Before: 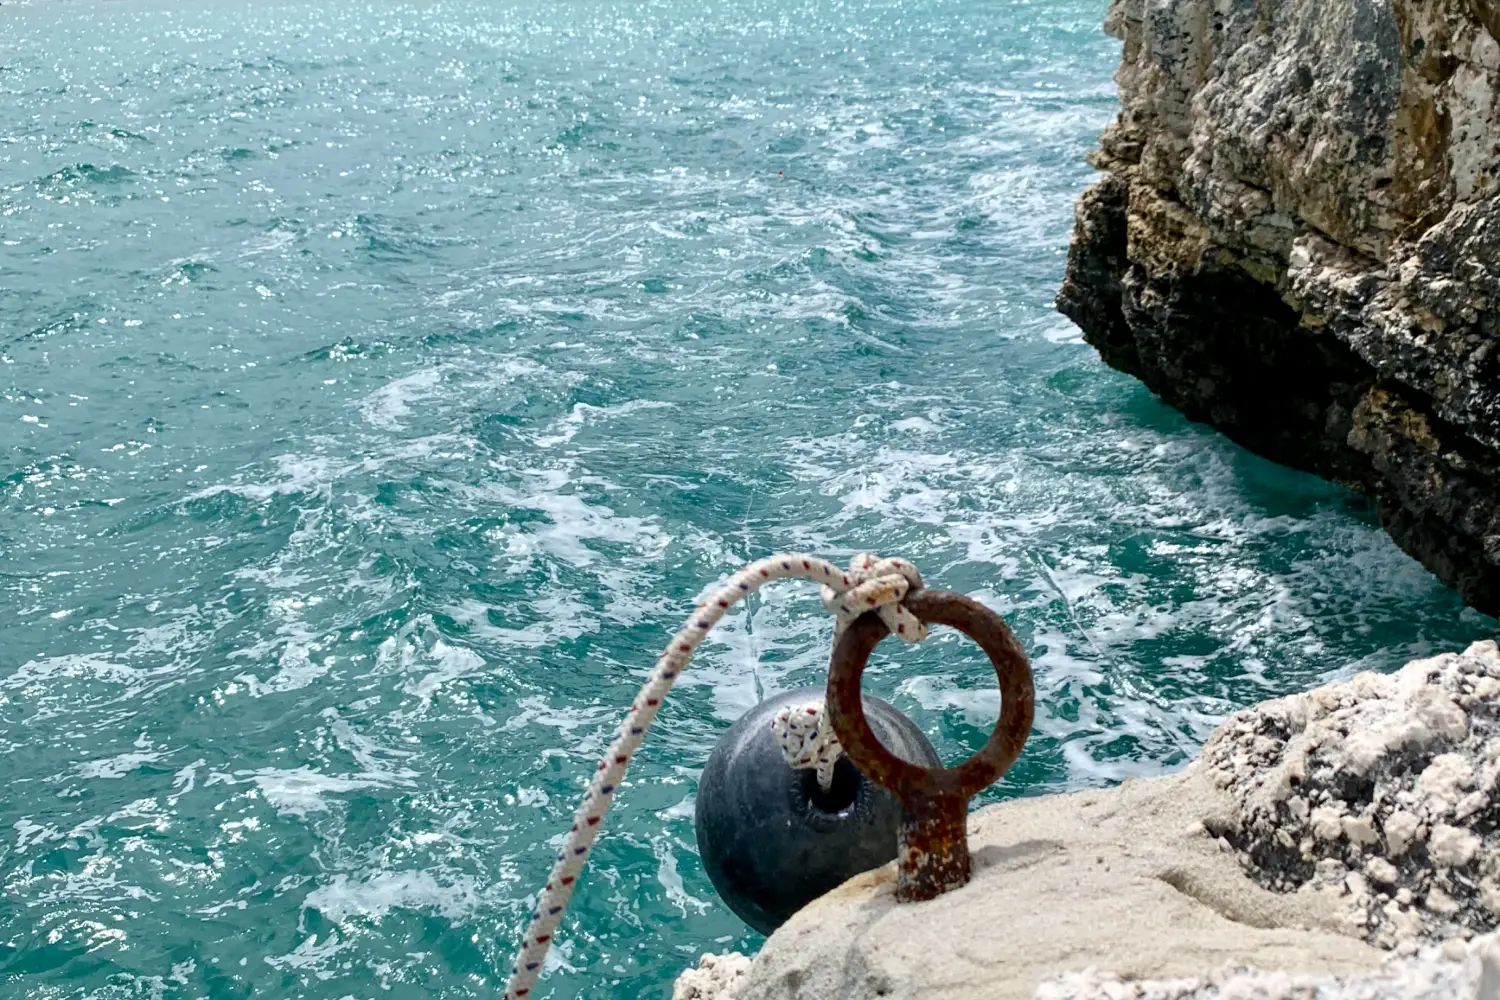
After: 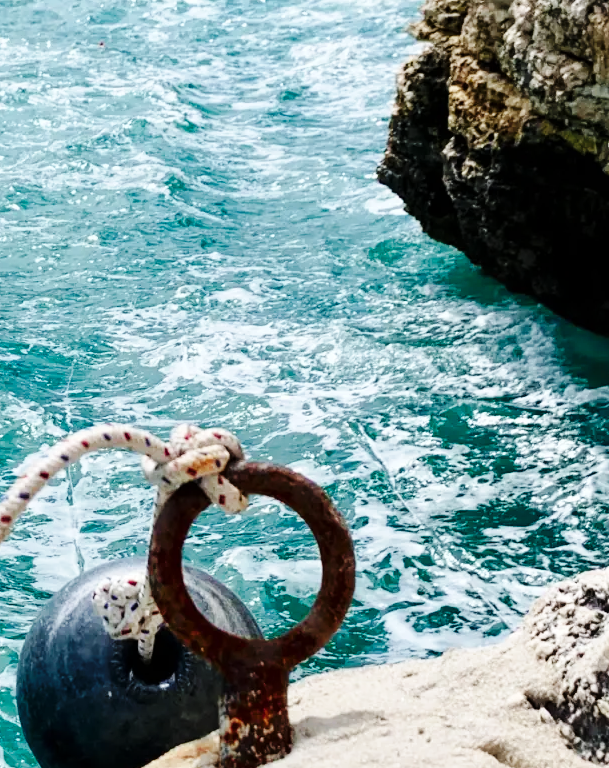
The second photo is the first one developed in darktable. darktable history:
color zones: curves: ch1 [(0.309, 0.524) (0.41, 0.329) (0.508, 0.509)]; ch2 [(0.25, 0.457) (0.75, 0.5)]
base curve: curves: ch0 [(0, 0) (0.036, 0.025) (0.121, 0.166) (0.206, 0.329) (0.605, 0.79) (1, 1)], preserve colors none
crop: left 45.276%, top 12.949%, right 14.081%, bottom 10.151%
